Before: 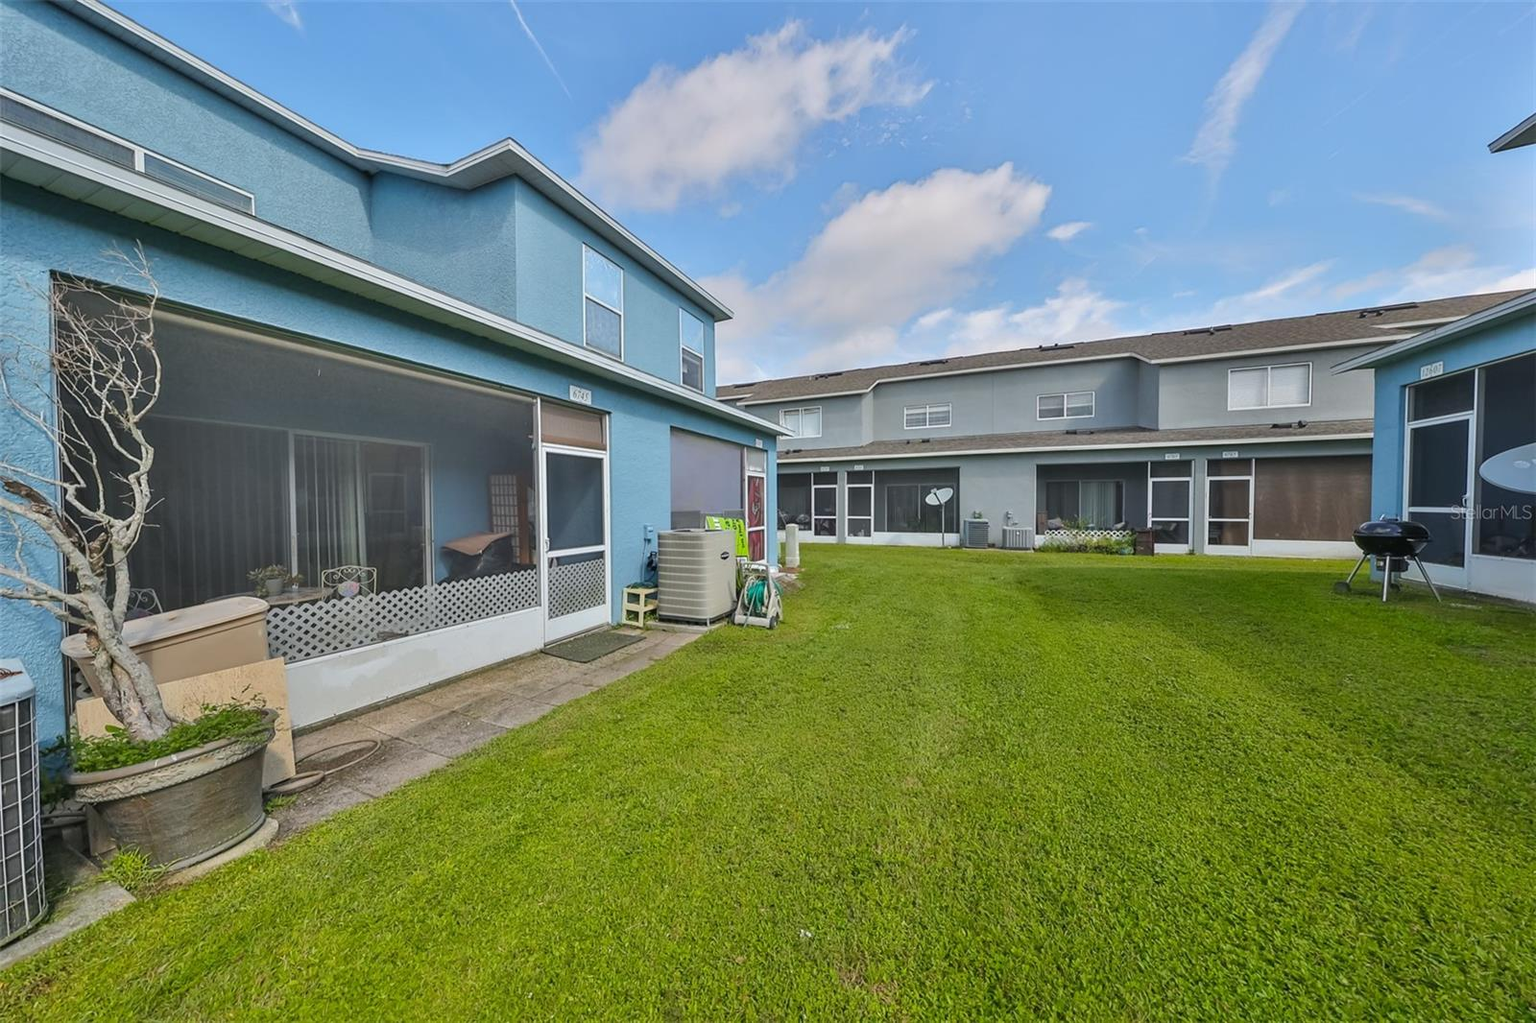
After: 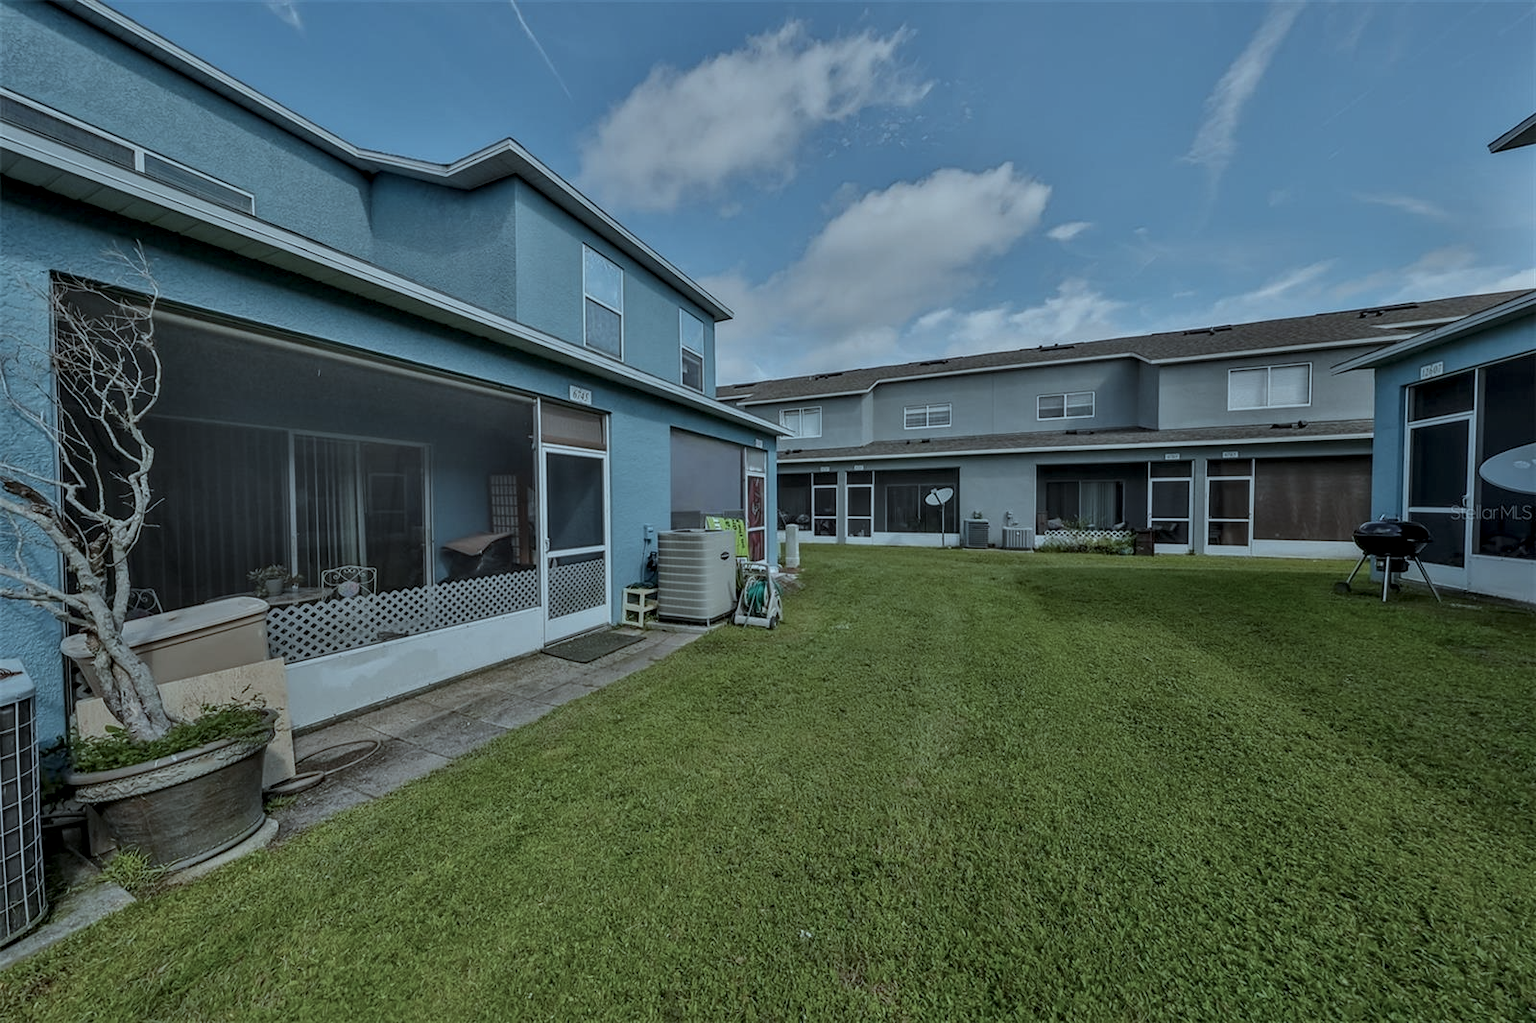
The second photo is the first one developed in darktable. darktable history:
local contrast: highlights 59%, detail 145%
color correction: highlights a* -12.51, highlights b* -17.89, saturation 0.696
exposure: exposure -1.009 EV, compensate highlight preservation false
